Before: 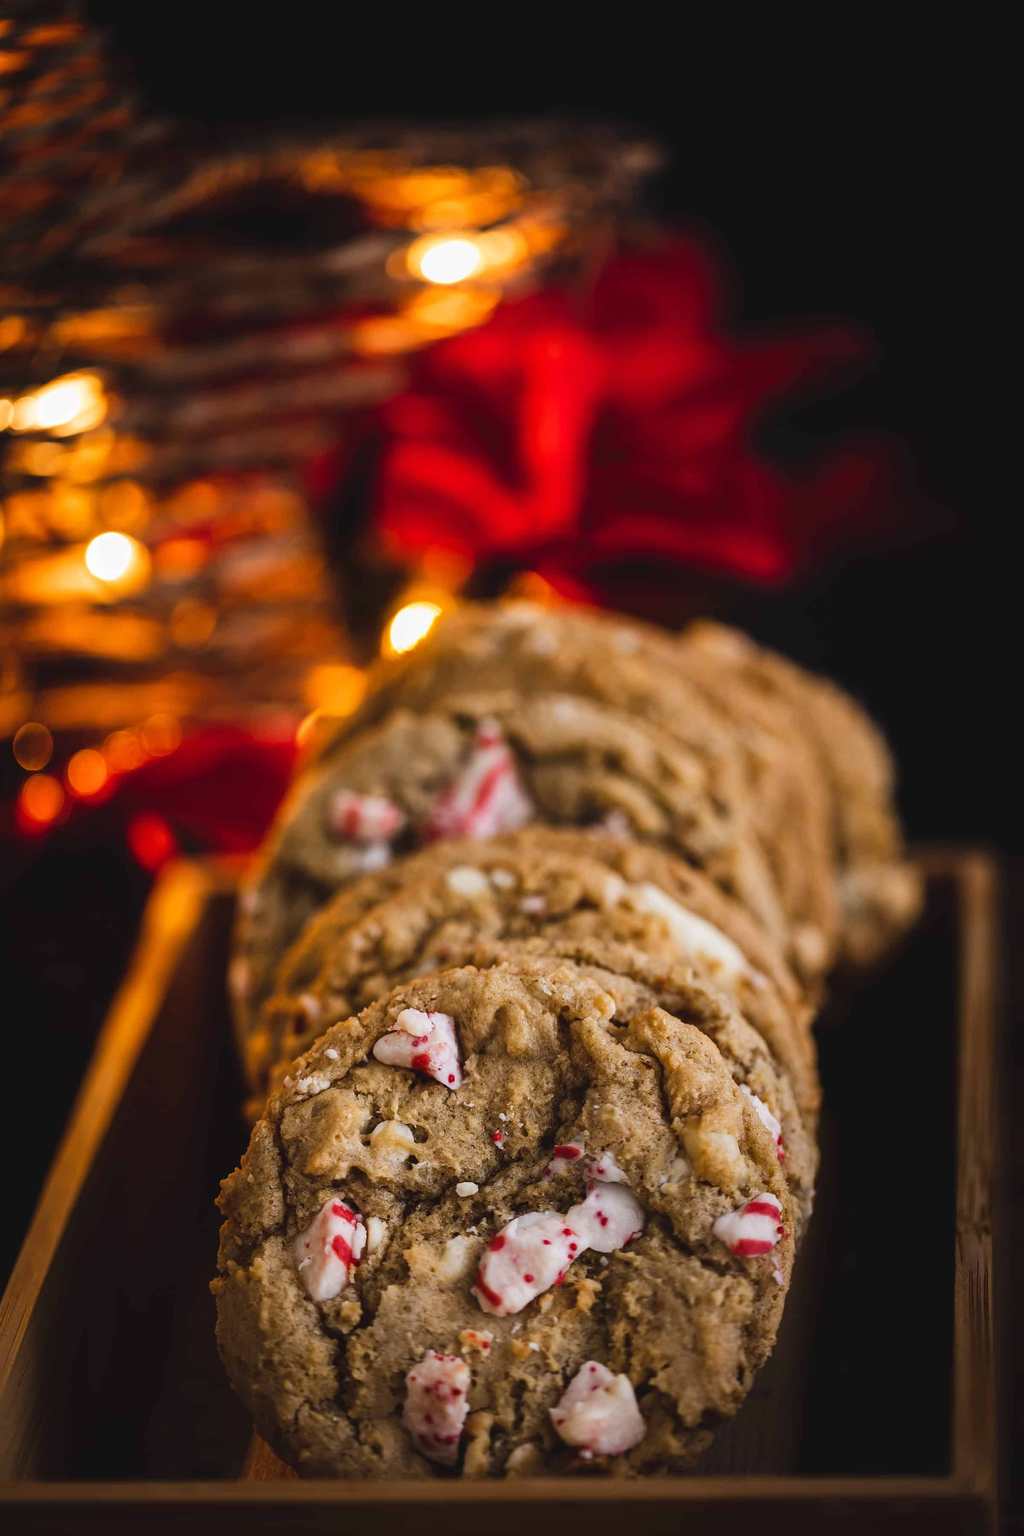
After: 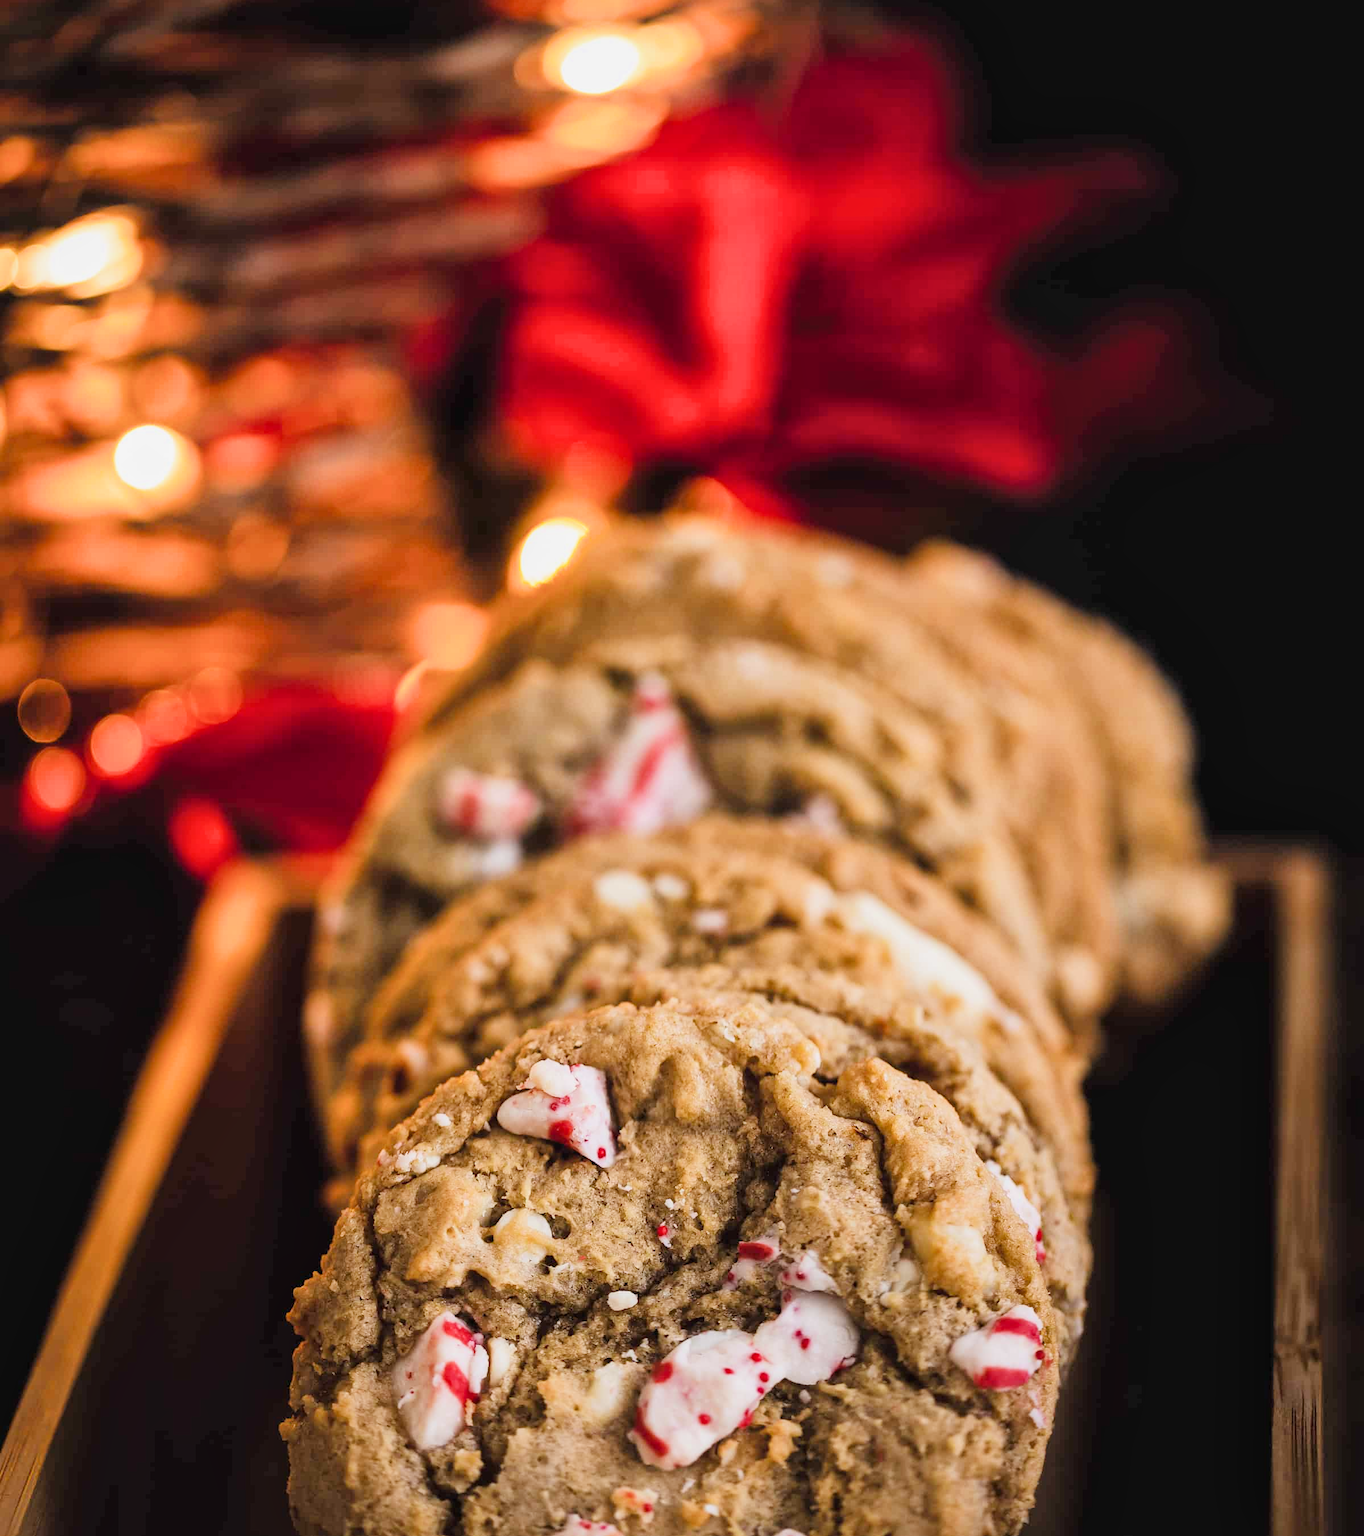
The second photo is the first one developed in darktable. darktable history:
crop: top 13.897%, bottom 11.041%
exposure: black level correction 0.001, exposure 1.036 EV, compensate highlight preservation false
filmic rgb: black relative exposure -8.46 EV, white relative exposure 4.67 EV, threshold 2.97 EV, hardness 3.8, enable highlight reconstruction true
local contrast: mode bilateral grid, contrast 20, coarseness 51, detail 119%, midtone range 0.2
